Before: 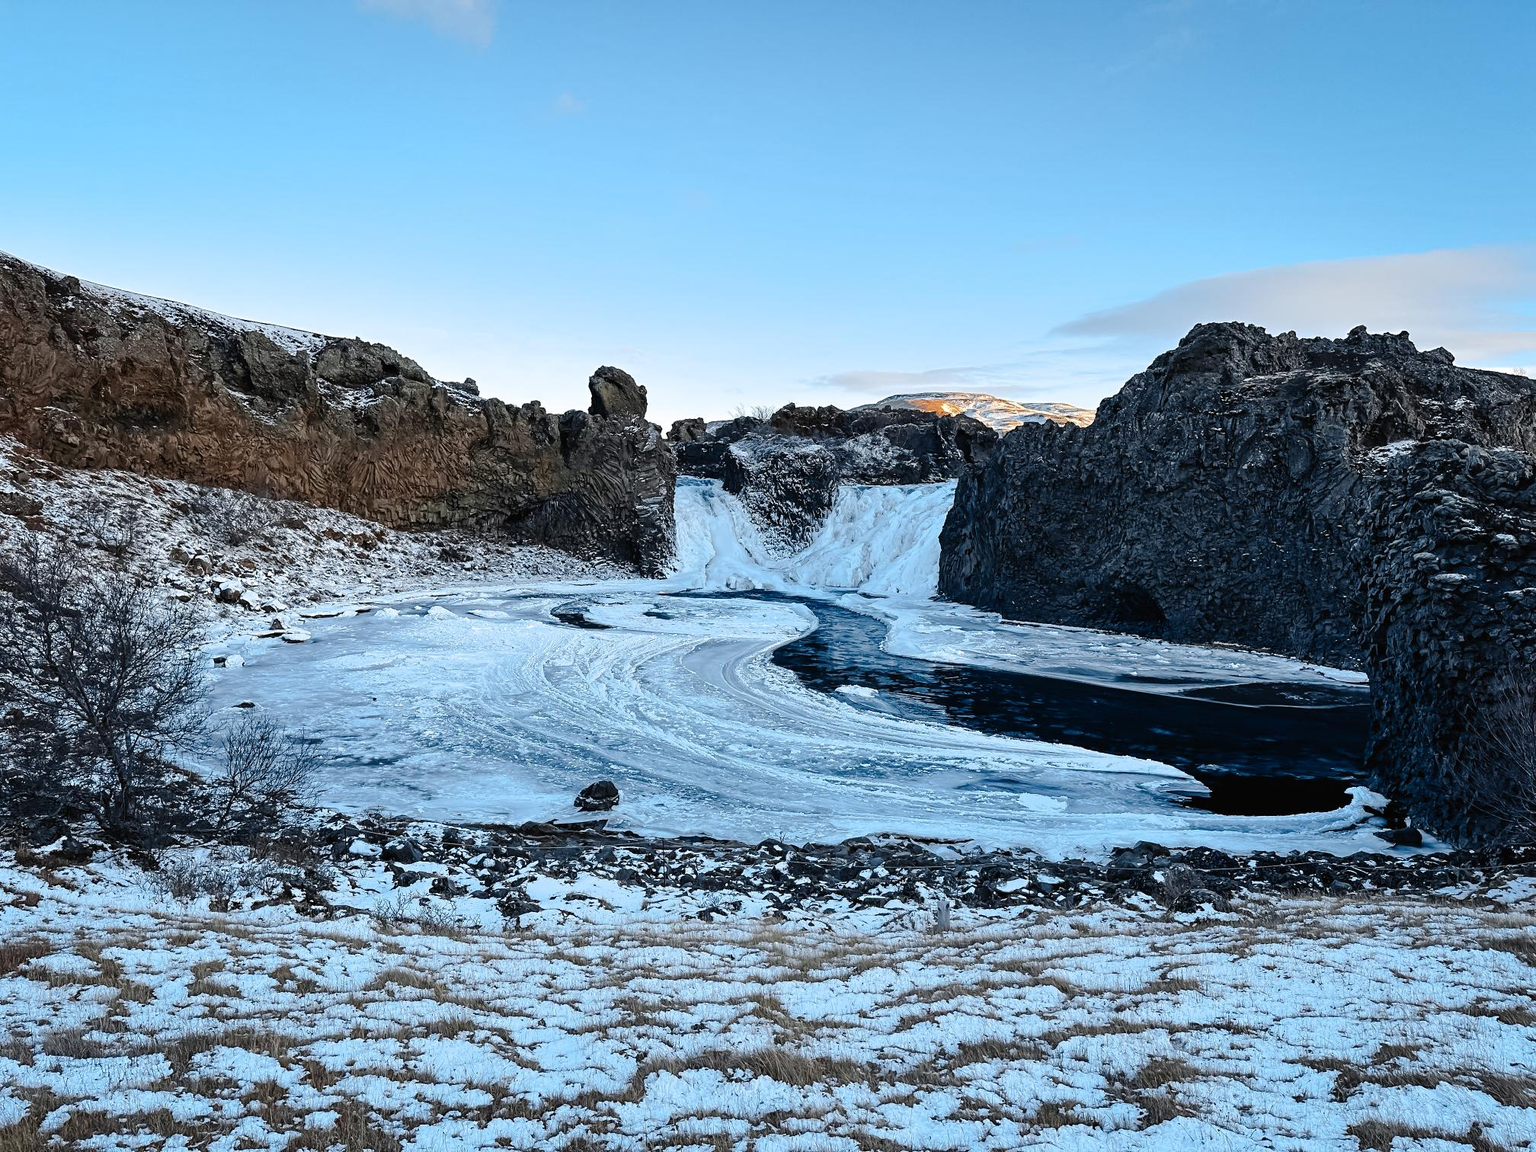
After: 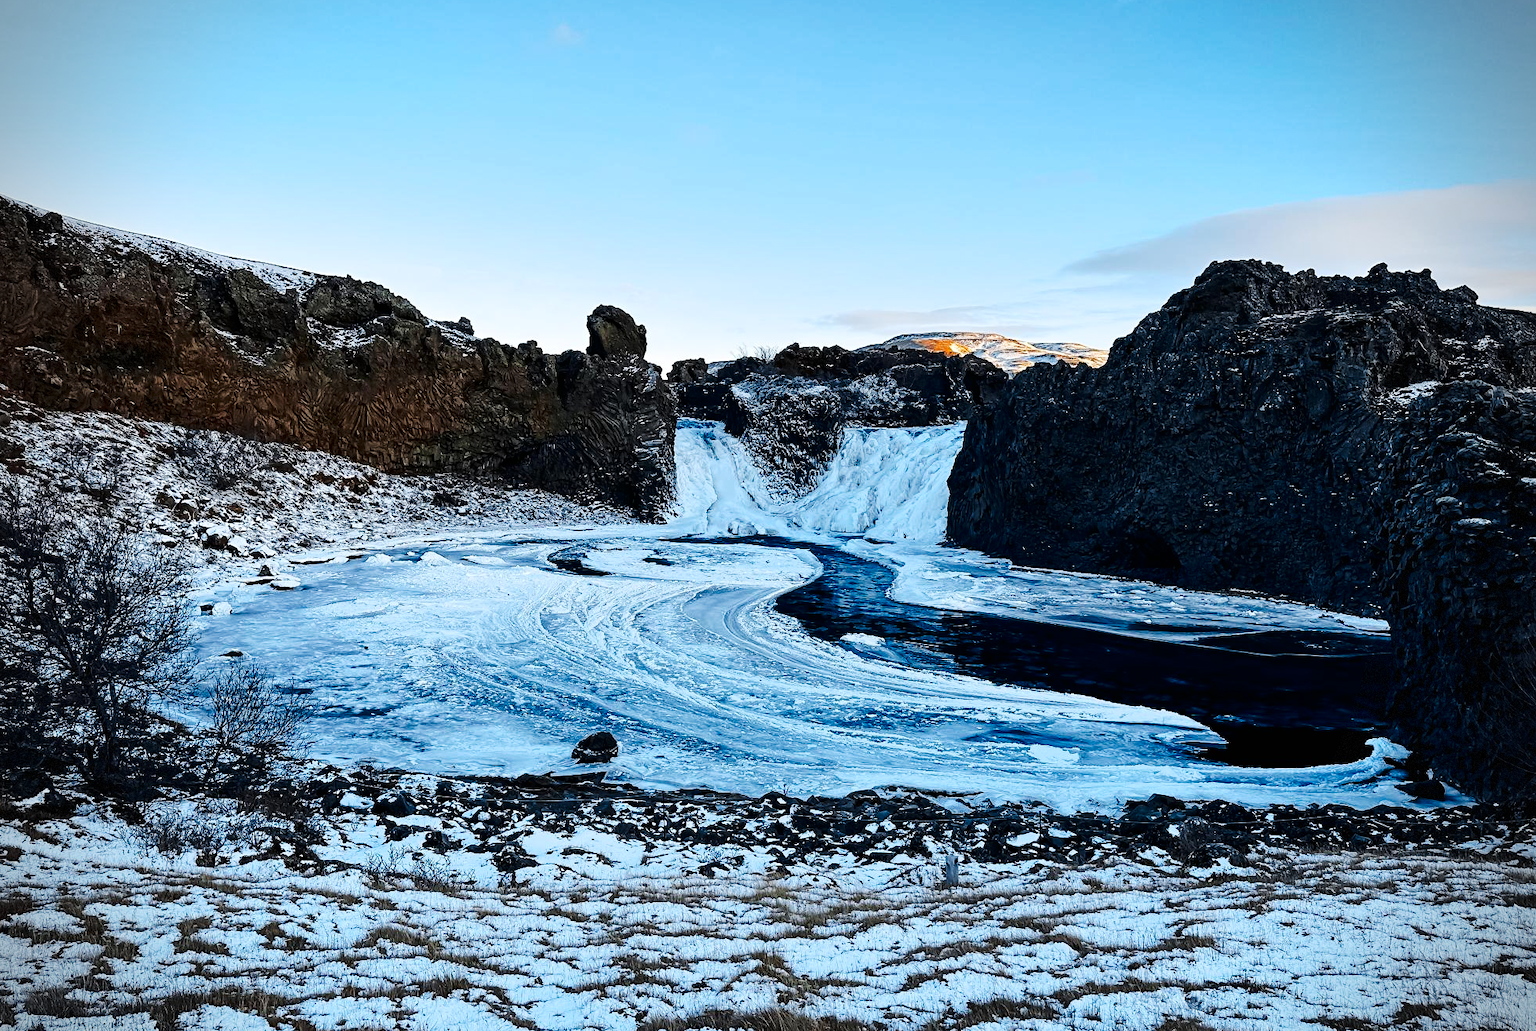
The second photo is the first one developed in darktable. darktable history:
contrast brightness saturation: contrast 0.118, brightness -0.117, saturation 0.204
crop: left 1.286%, top 6.118%, right 1.548%, bottom 6.877%
vignetting: dithering 8-bit output, unbound false
tone curve: curves: ch0 [(0, 0) (0.055, 0.031) (0.282, 0.215) (0.729, 0.785) (1, 1)], preserve colors none
